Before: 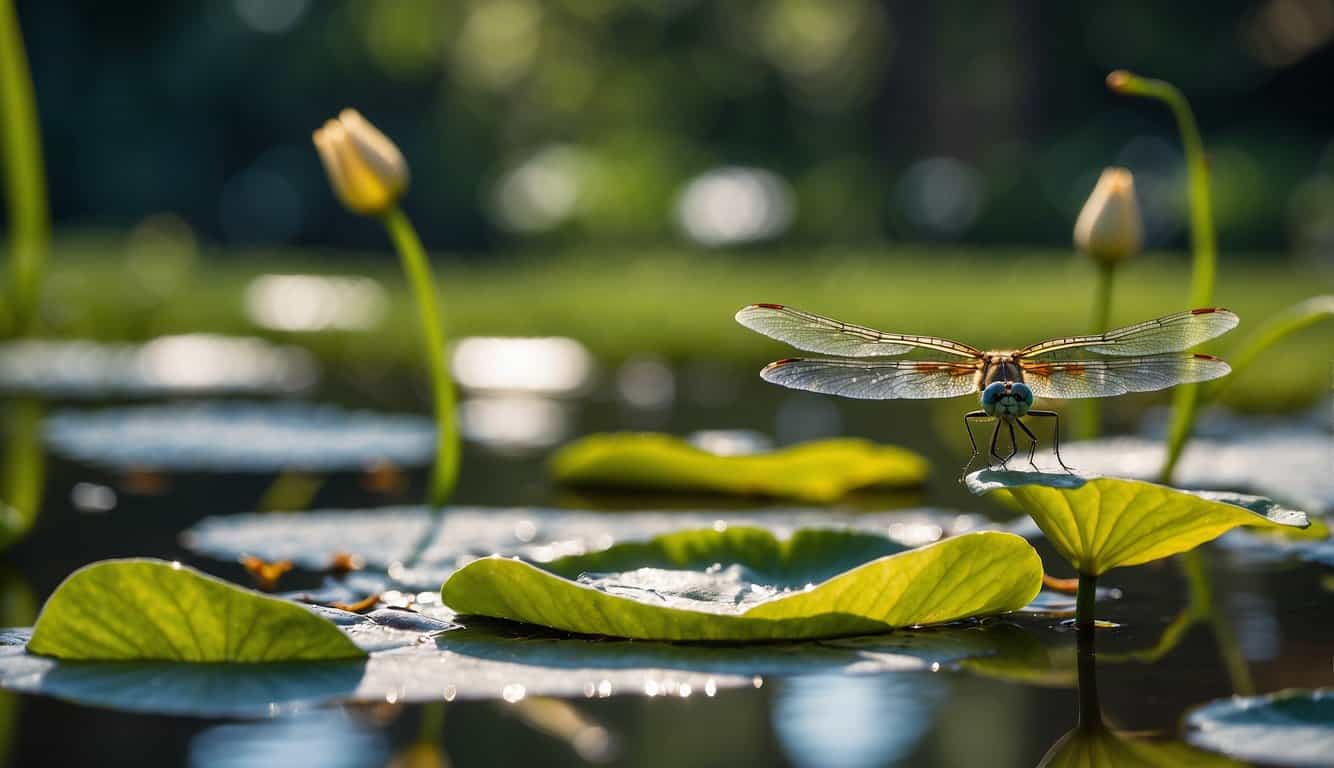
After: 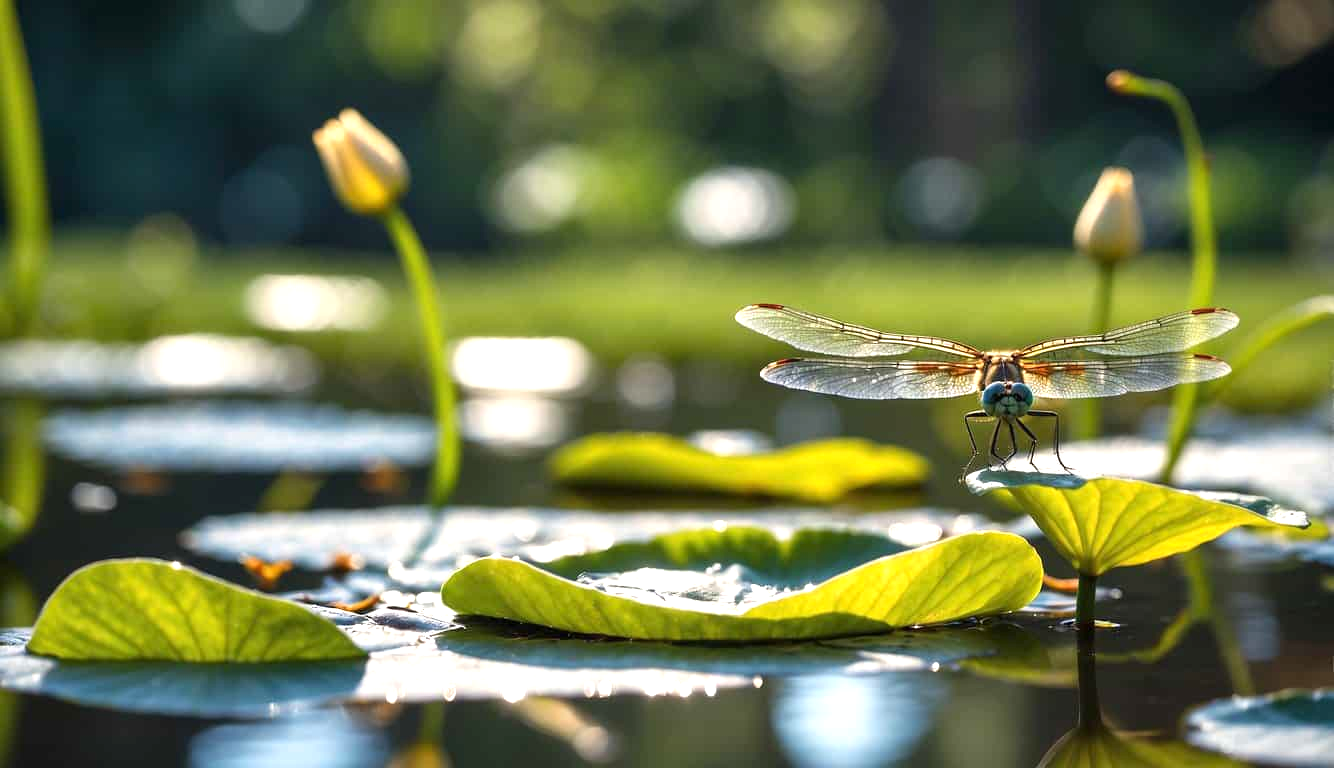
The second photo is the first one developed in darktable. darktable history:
exposure: exposure 0.733 EV, compensate highlight preservation false
